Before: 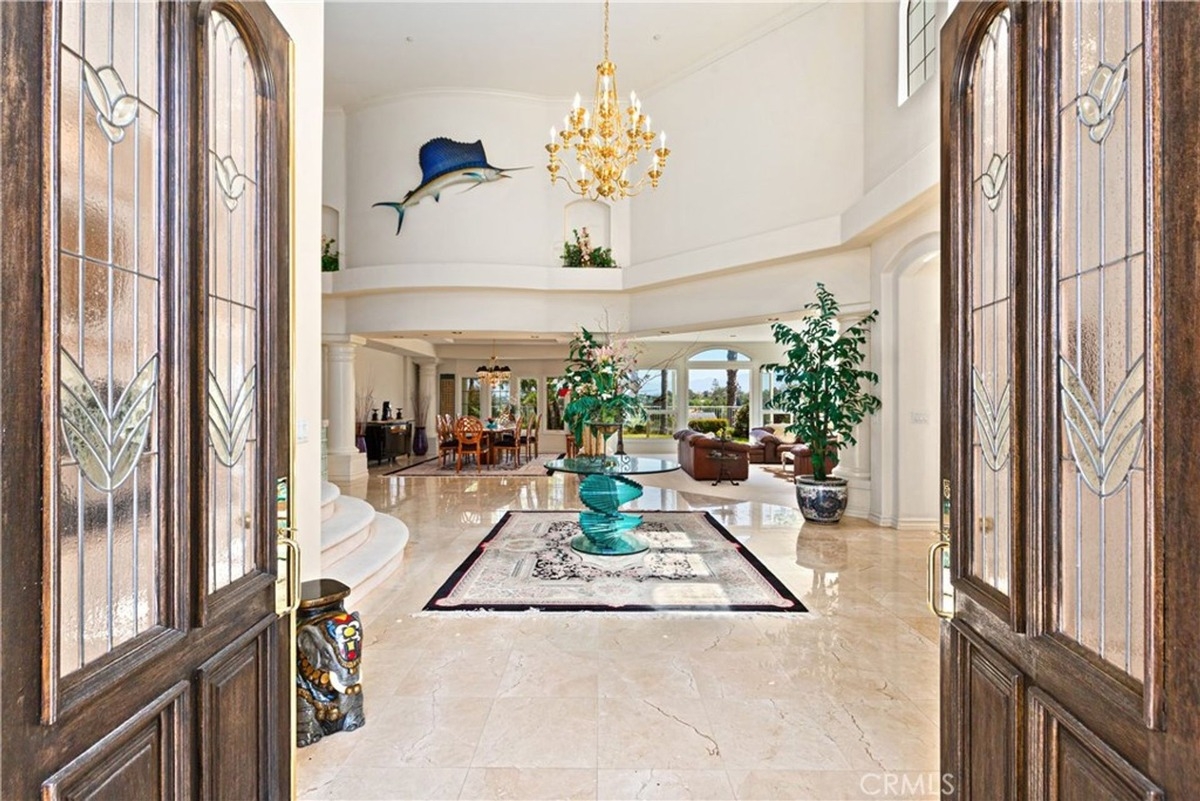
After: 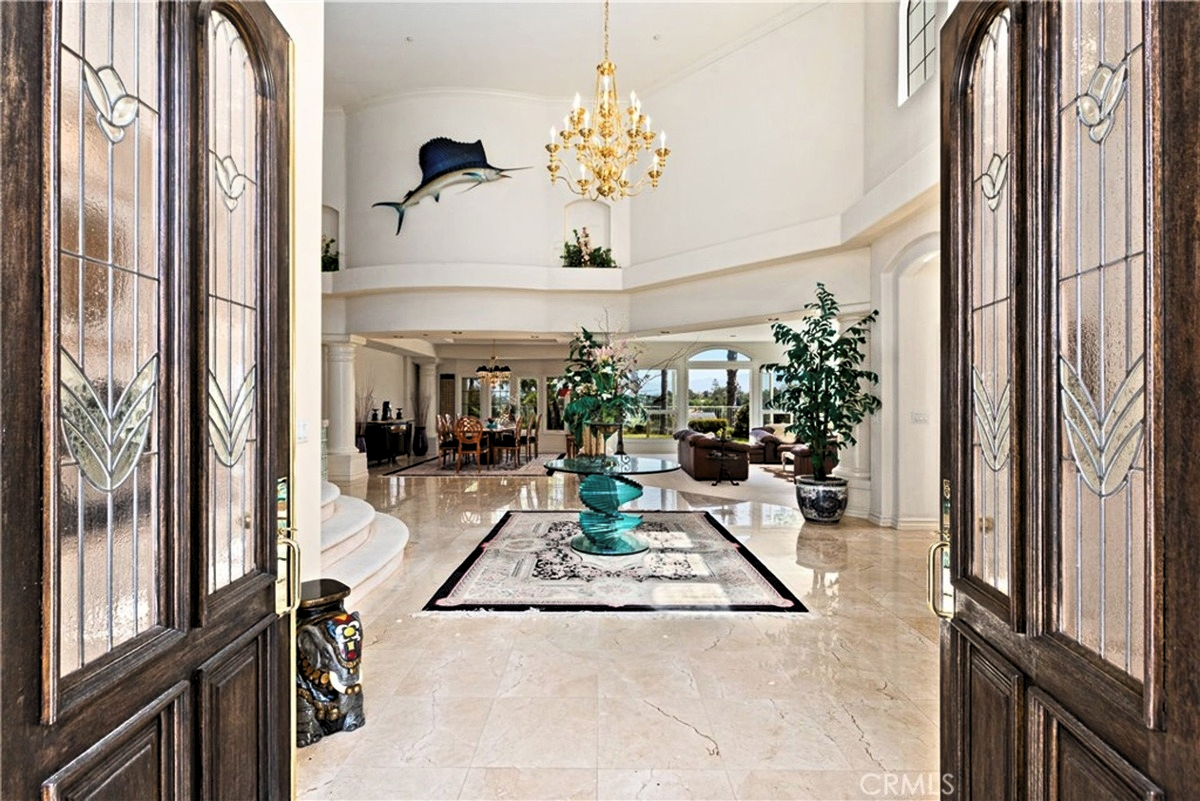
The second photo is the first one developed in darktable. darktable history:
levels: levels [0.116, 0.574, 1]
shadows and highlights: shadows -0.698, highlights 39.92, highlights color adjustment 89.8%
